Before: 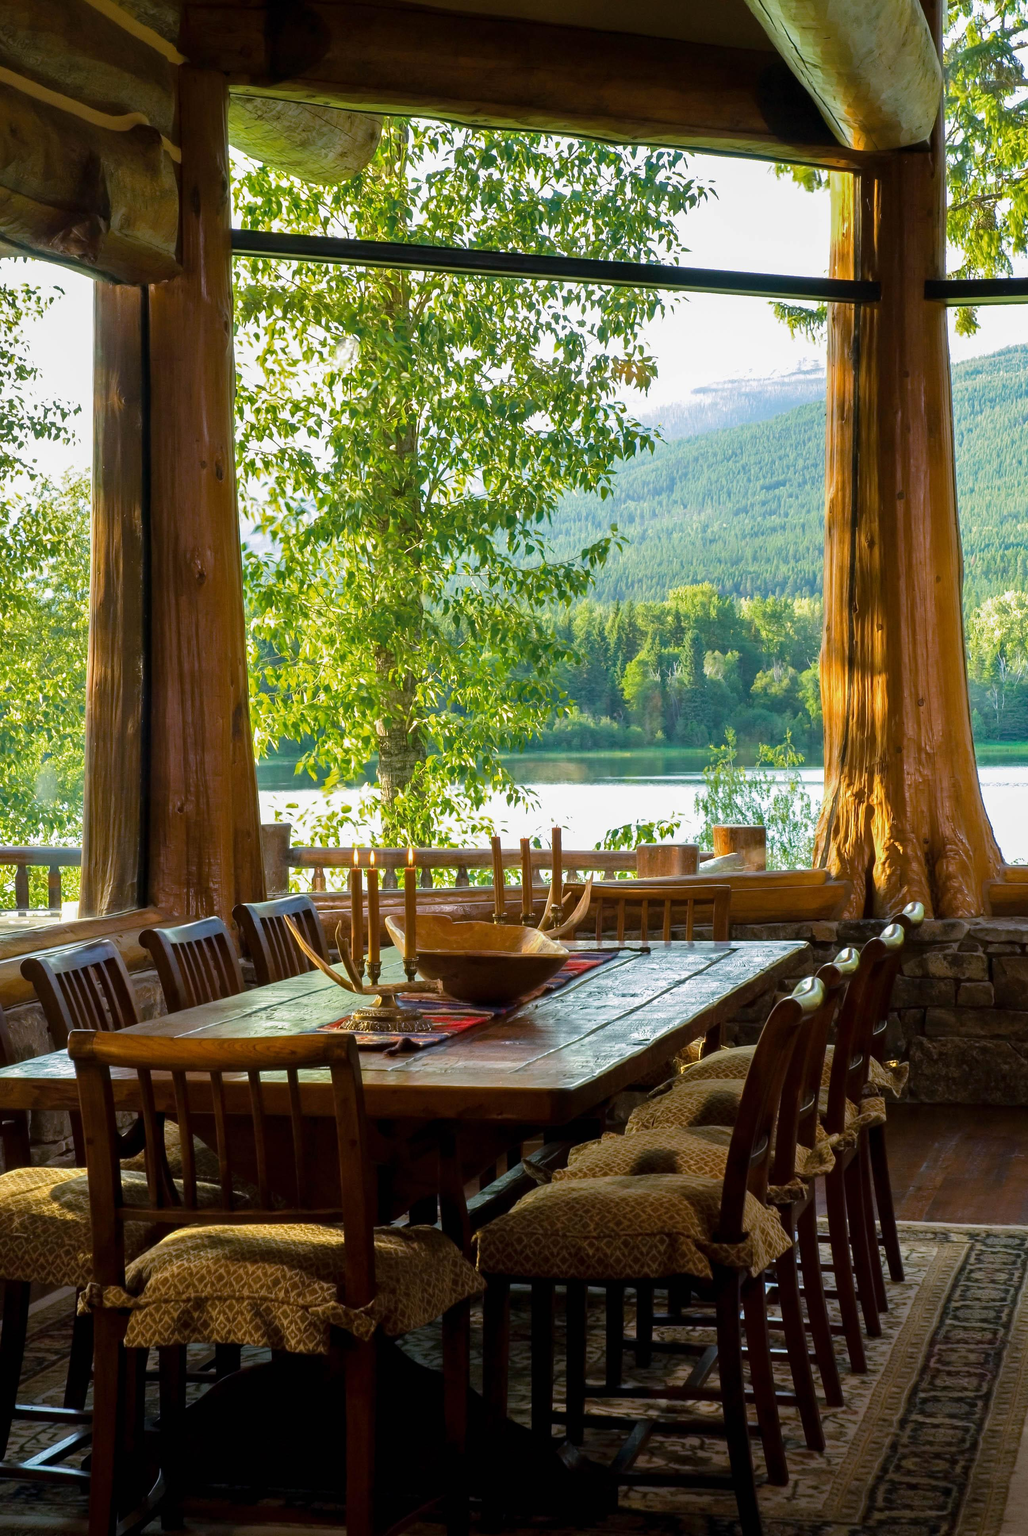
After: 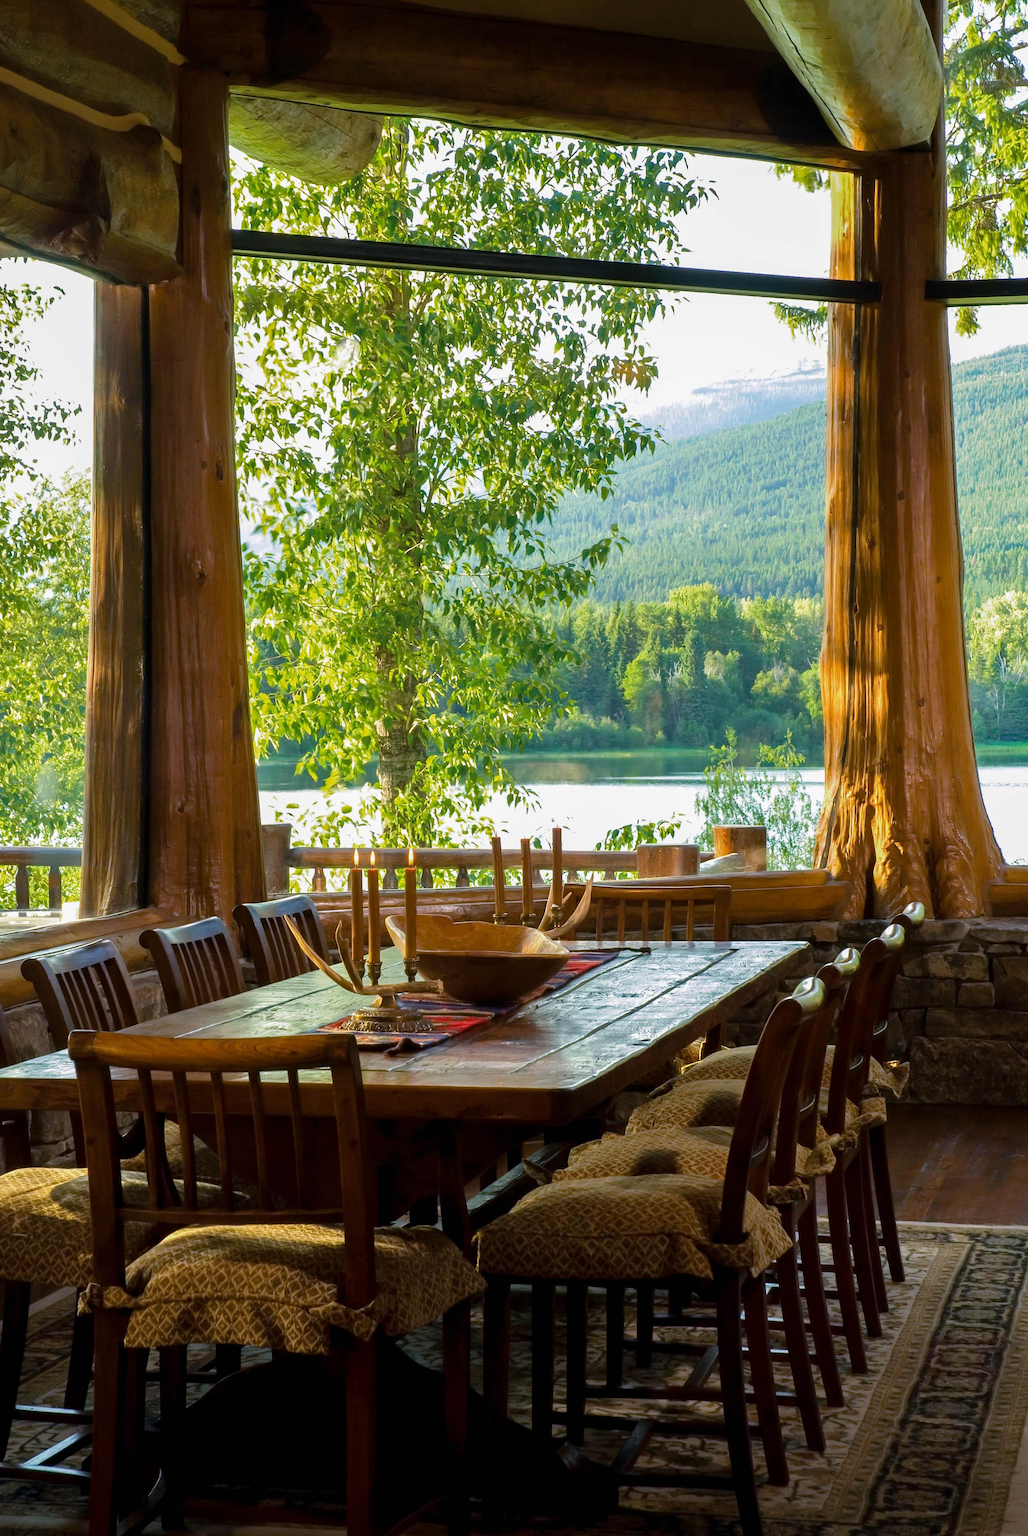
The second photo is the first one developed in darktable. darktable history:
tone curve: curves: ch1 [(0, 0) (0.173, 0.145) (0.467, 0.477) (0.808, 0.611) (1, 1)]; ch2 [(0, 0) (0.255, 0.314) (0.498, 0.509) (0.694, 0.64) (1, 1)], preserve colors none
